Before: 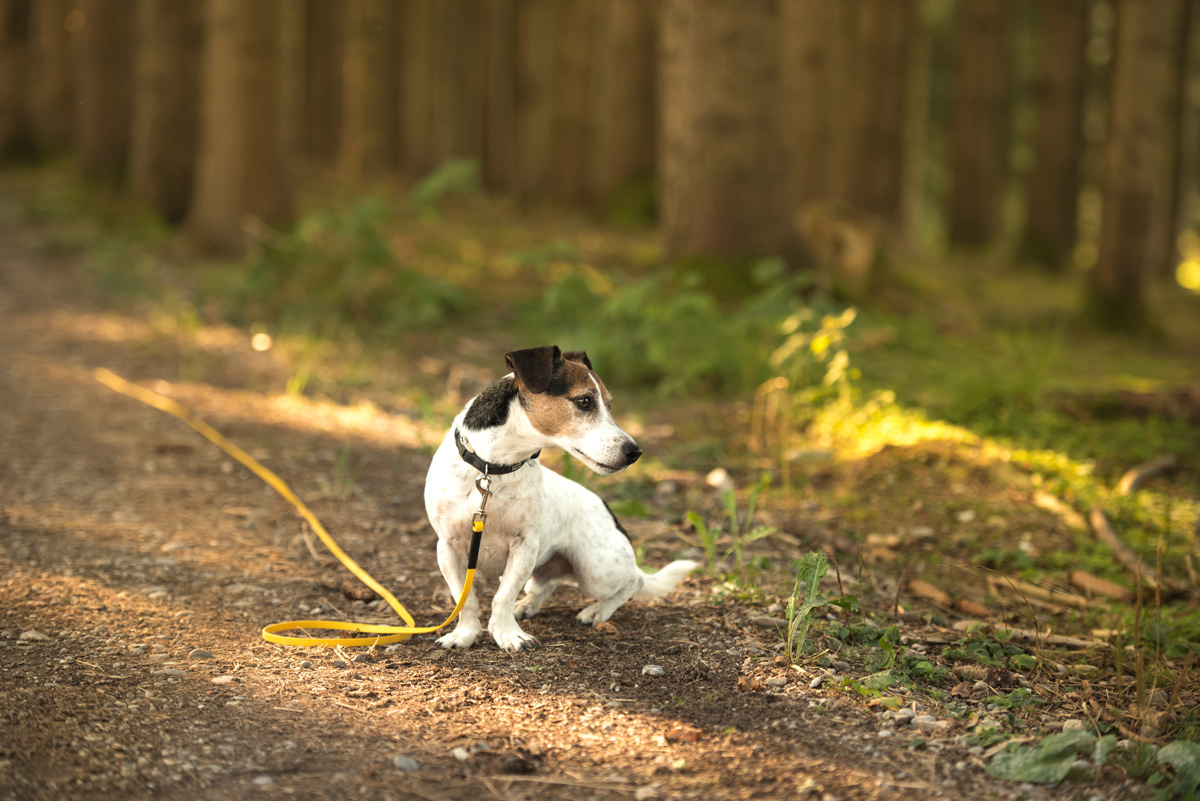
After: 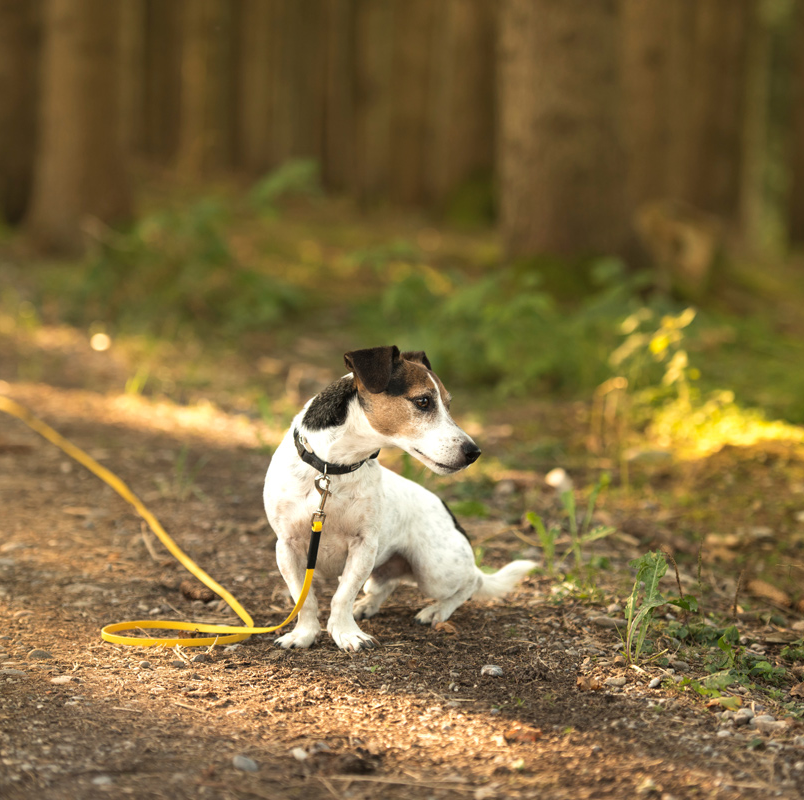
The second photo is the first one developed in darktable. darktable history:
crop and rotate: left 13.485%, right 19.484%
